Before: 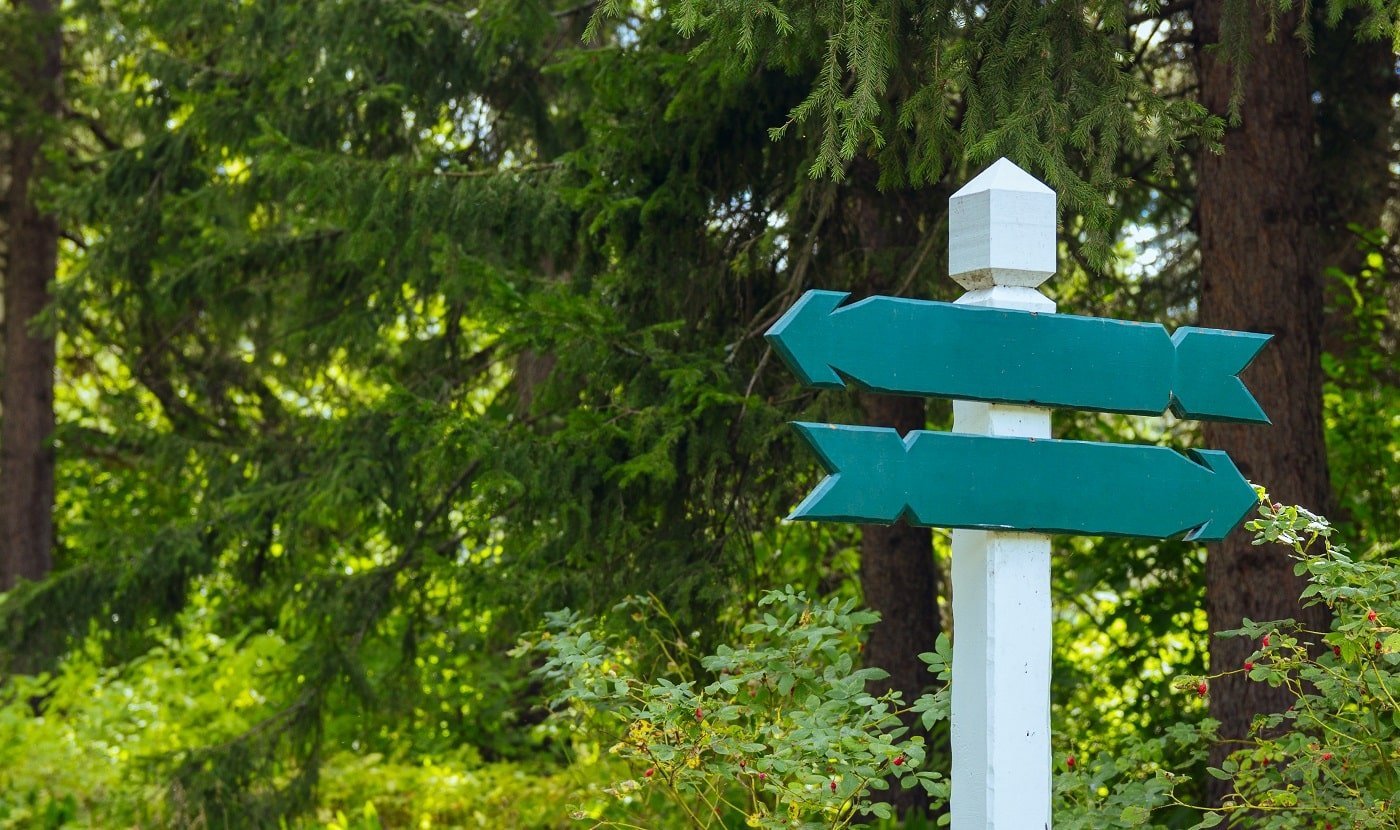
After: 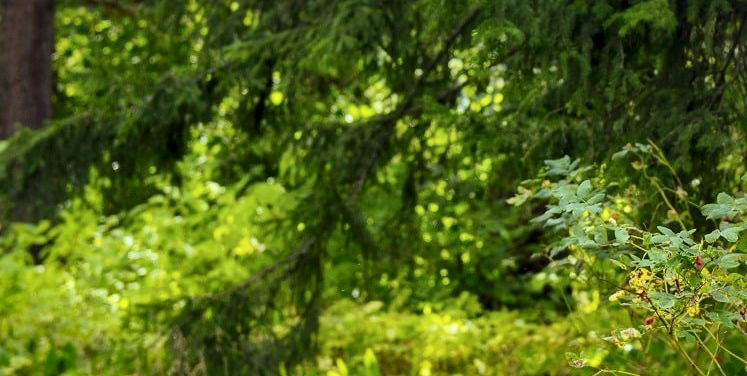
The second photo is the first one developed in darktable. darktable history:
local contrast: mode bilateral grid, contrast 25, coarseness 61, detail 150%, midtone range 0.2
crop and rotate: top 54.53%, right 46.577%, bottom 0.148%
